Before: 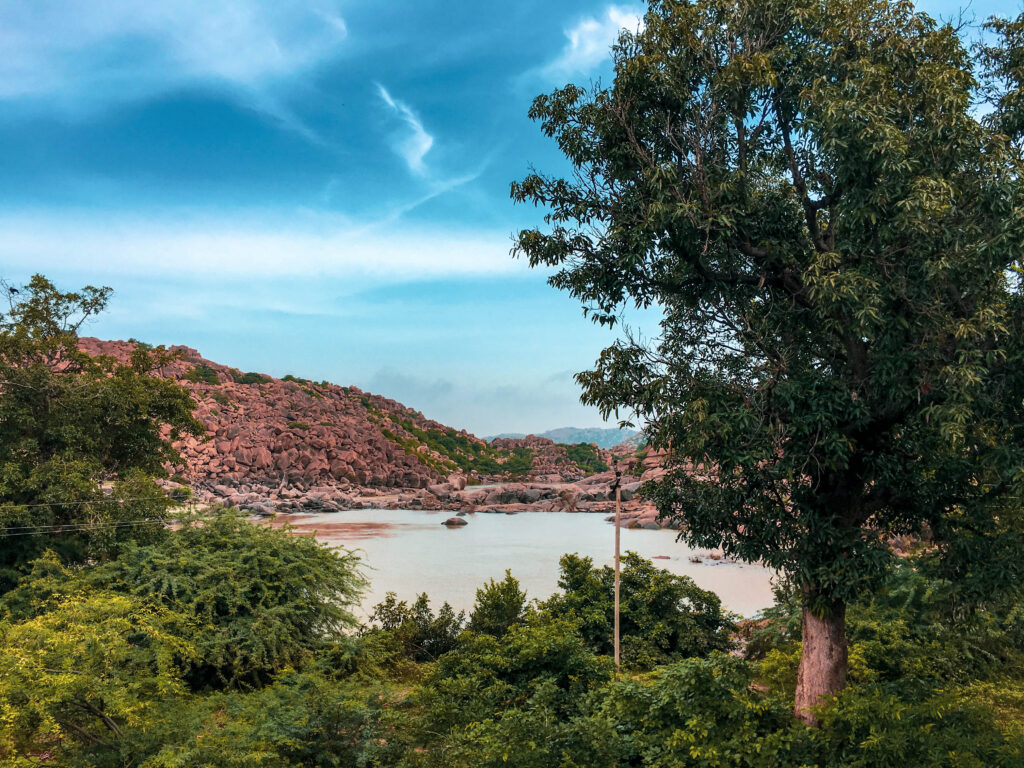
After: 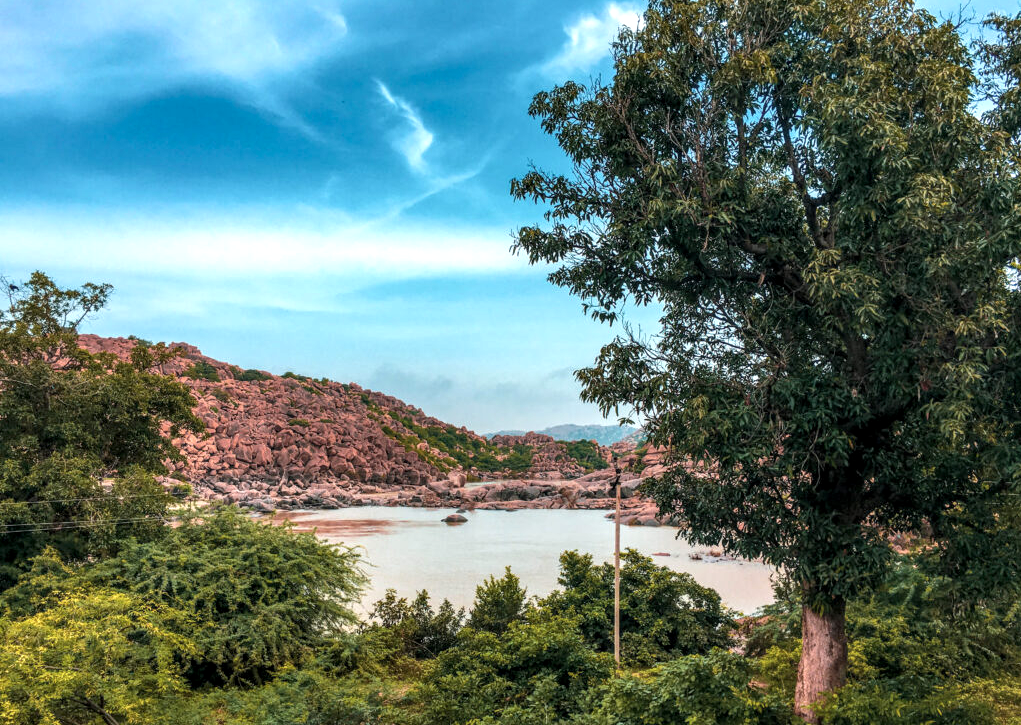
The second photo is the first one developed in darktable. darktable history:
local contrast: on, module defaults
exposure: exposure 0.3 EV, compensate highlight preservation false
crop: top 0.448%, right 0.264%, bottom 5.045%
